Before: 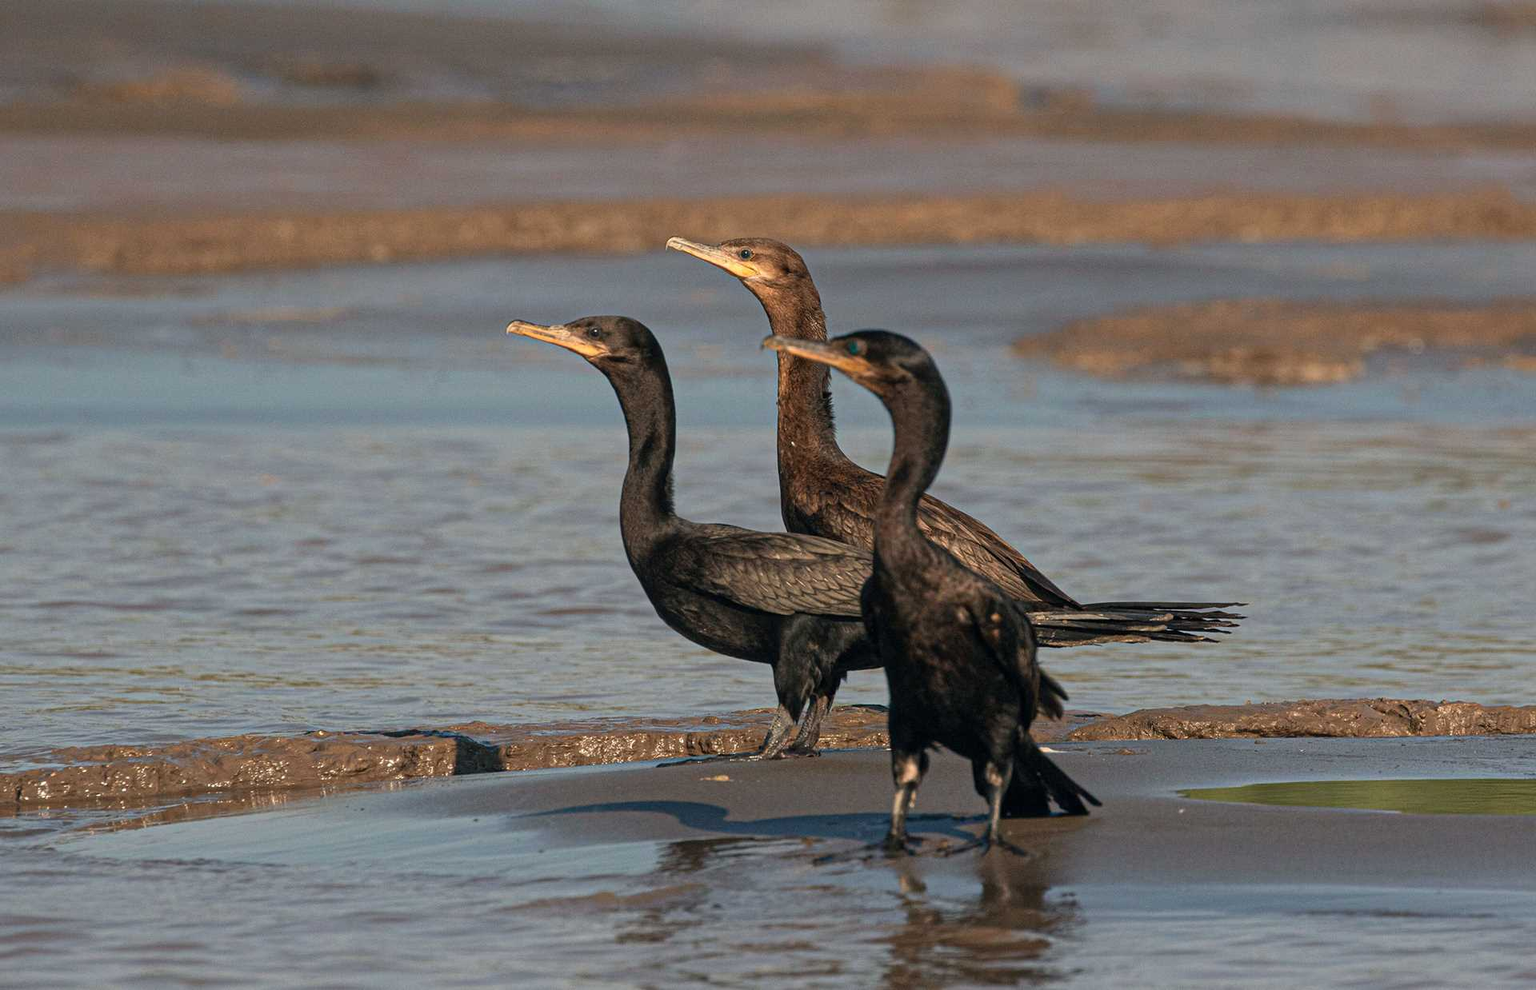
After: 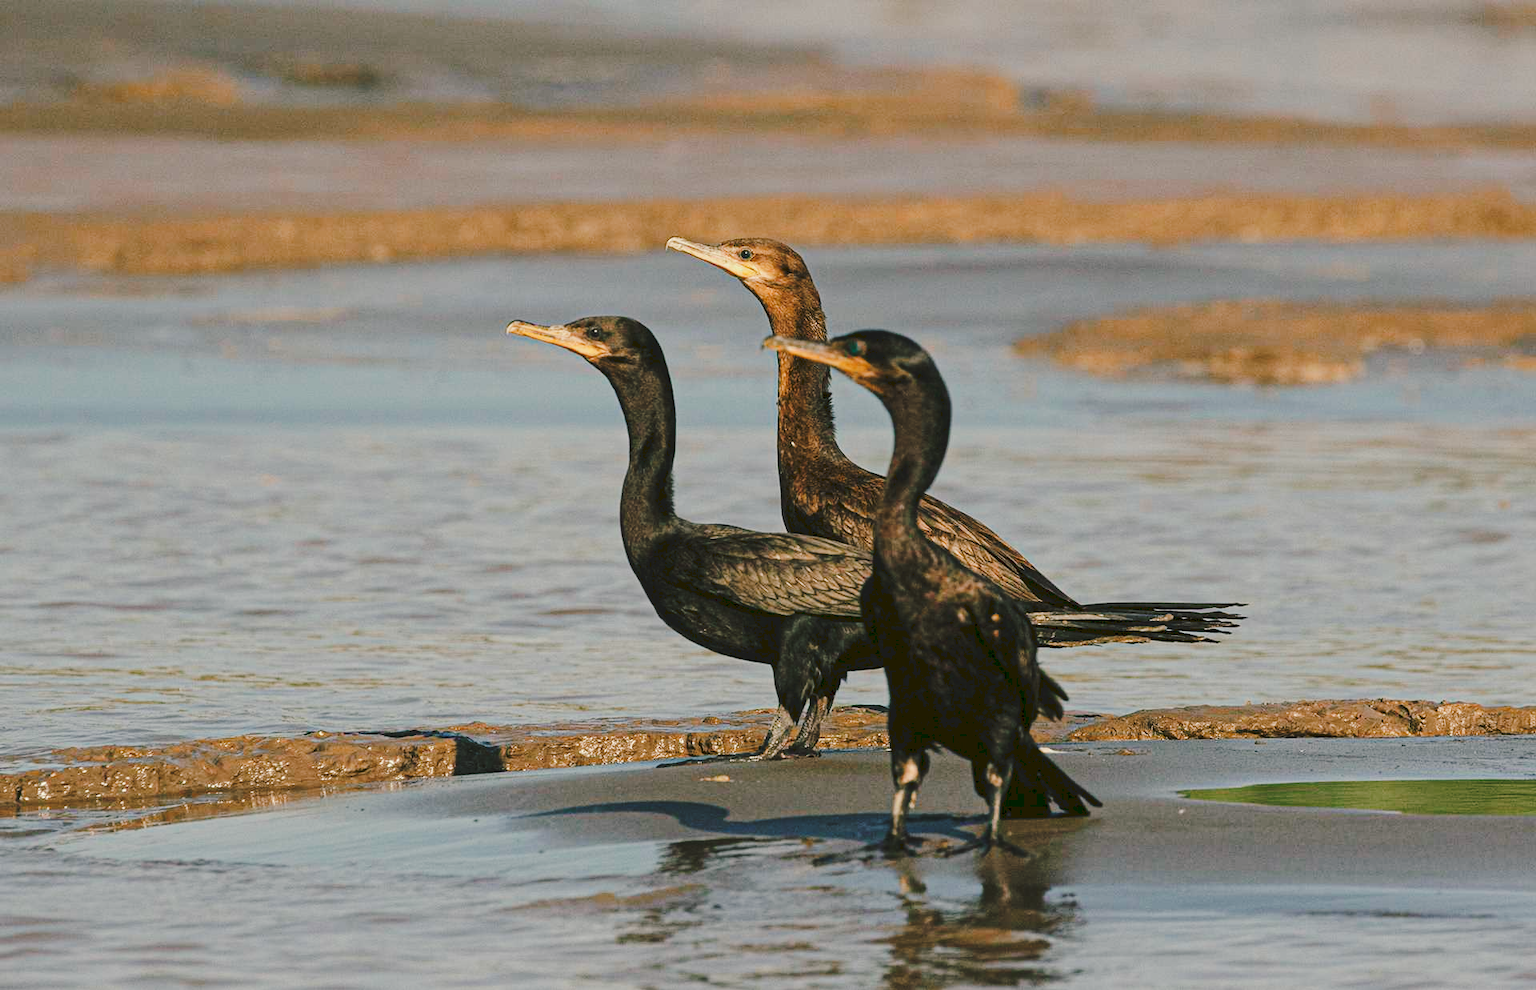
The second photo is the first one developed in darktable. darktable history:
tone curve: curves: ch0 [(0, 0) (0.003, 0.096) (0.011, 0.097) (0.025, 0.096) (0.044, 0.099) (0.069, 0.109) (0.1, 0.129) (0.136, 0.149) (0.177, 0.176) (0.224, 0.22) (0.277, 0.288) (0.335, 0.385) (0.399, 0.49) (0.468, 0.581) (0.543, 0.661) (0.623, 0.729) (0.709, 0.79) (0.801, 0.849) (0.898, 0.912) (1, 1)], preserve colors none
color look up table: target L [95.99, 89.52, 90.52, 84.75, 68.88, 64.39, 66.36, 52.6, 45.39, 44.62, 37.91, 34.5, 15.2, 200.56, 83.88, 82.56, 79.09, 66.99, 71.13, 57.03, 49.43, 49.51, 47.63, 47.18, 47.65, 30.86, 32.1, 30.51, 81.78, 60.96, 65.57, 72.14, 55.67, 50.37, 49.65, 46.13, 40.39, 32.86, 31.18, 24.4, 11.36, 2.493, 86.45, 86.34, 78.42, 59.19, 50.08, 40.92, 10.66], target a [-10.93, -29.41, -24.54, -42.96, -40.49, -37.24, -6.824, -50.07, -33.74, -18.45, -28.97, -23.44, -30.76, 0, 11.15, -0.783, 11.46, 40.22, 6.664, 59.49, 4.769, 32.69, 43.46, 72.17, 65.8, 3.991, 21.16, 37.28, 25.67, 7.306, 18.59, 51.13, 72.2, 43.75, 2.182, 62.76, 42.59, 33.92, 18.3, 6.164, 23.14, 15.85, -47.33, -24.98, -44.17, -22.33, -16.84, -15.58, -14.57], target b [29.71, 44.06, 21.72, 21.41, 6.258, 41.66, 25.07, 38.16, 16.9, 4.112, 29.78, 22.08, 25.45, 0, 27.3, 60.97, 80.16, 60.42, 8.179, 32.95, 43.71, 29.83, 49.06, 26.3, 57.91, 6.124, 54.43, 42.53, -8.774, -19.2, -37.03, -27.29, -1.604, 3.551, -5.043, -25.95, -53.81, -19.17, -65.82, -29.94, -38.69, 3.638, -2.095, -6.778, -17.85, -12.42, -39.5, -18.67, 4.436], num patches 49
